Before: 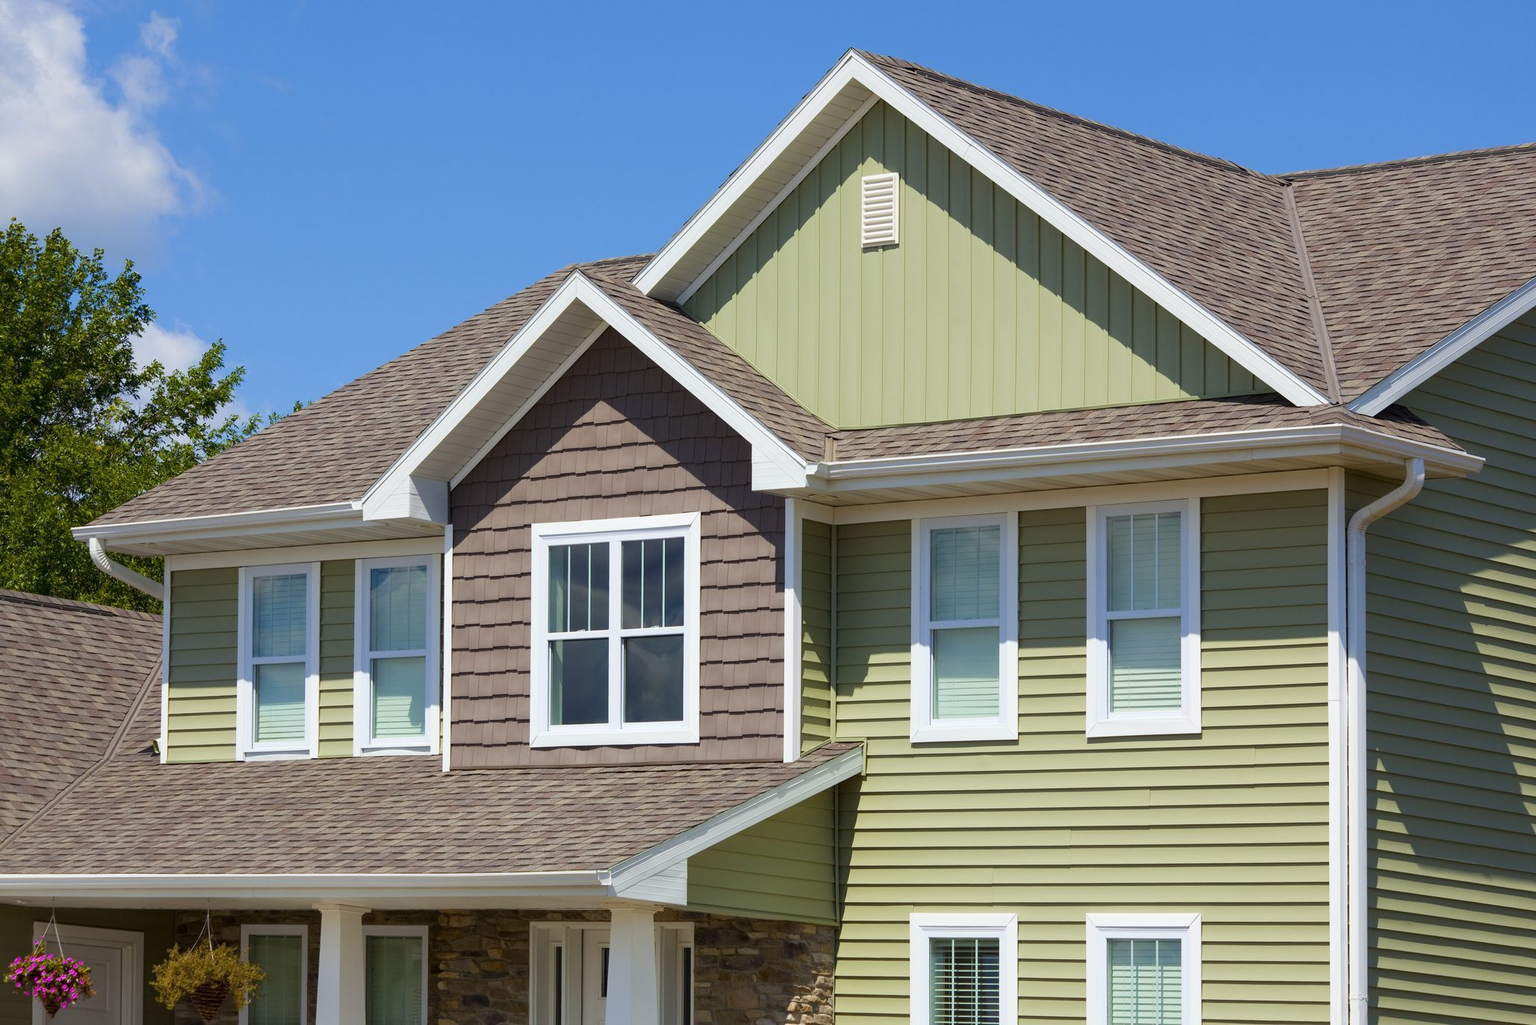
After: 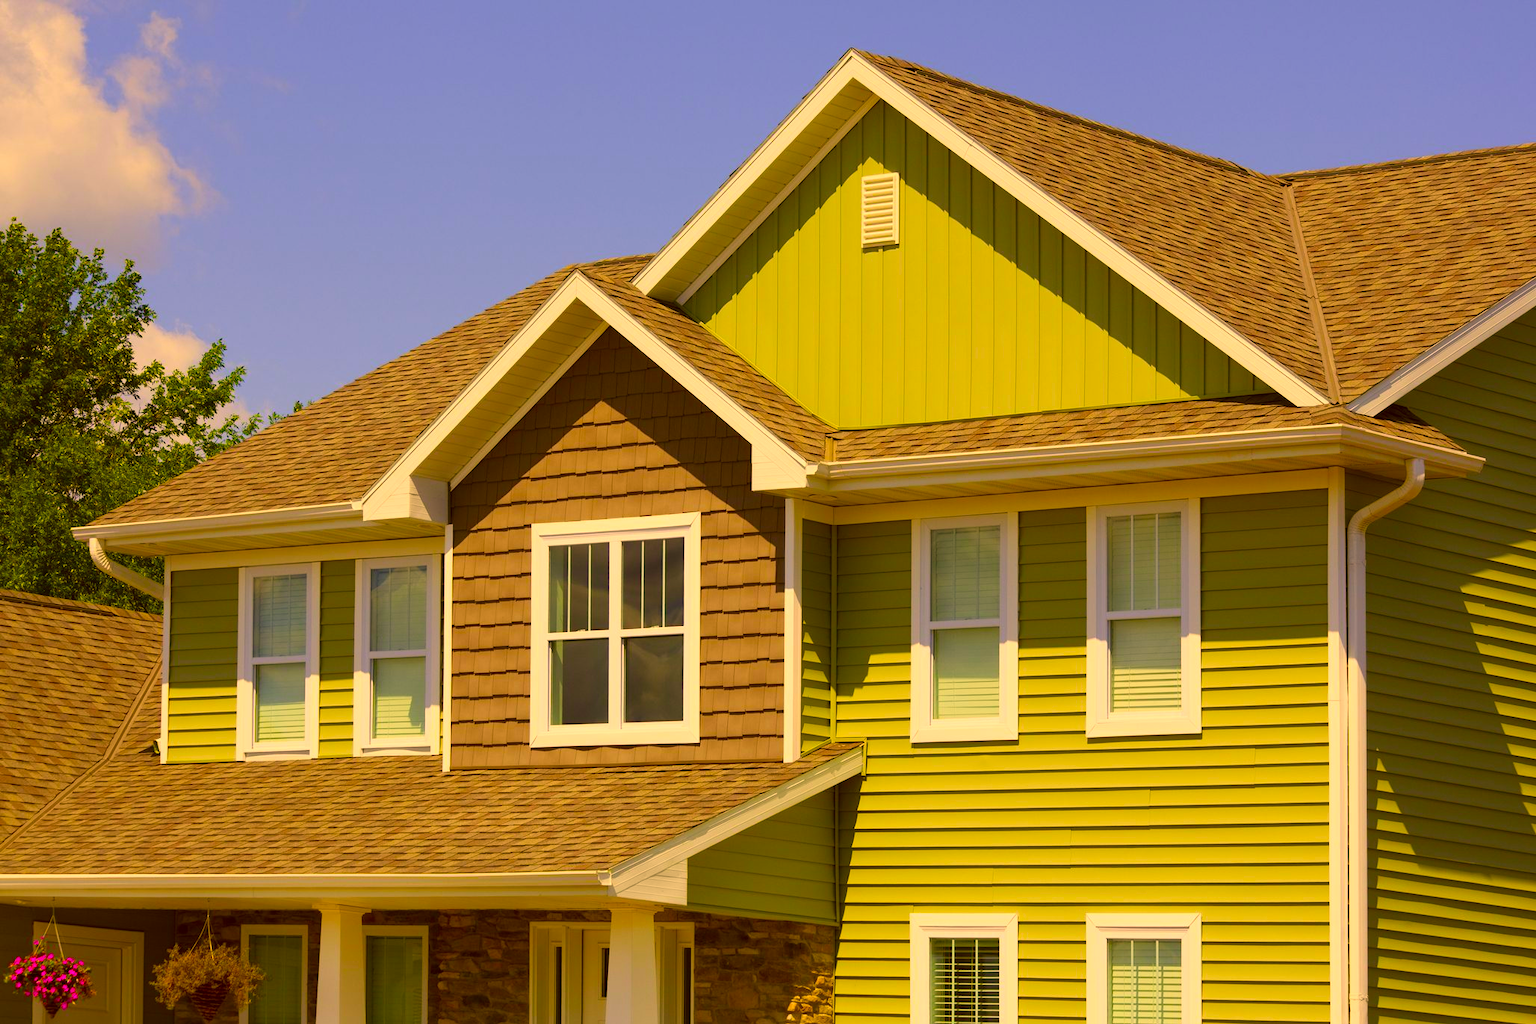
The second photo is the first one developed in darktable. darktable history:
color correction: highlights a* 10.57, highlights b* 30.09, shadows a* 2.73, shadows b* 18.3, saturation 1.74
